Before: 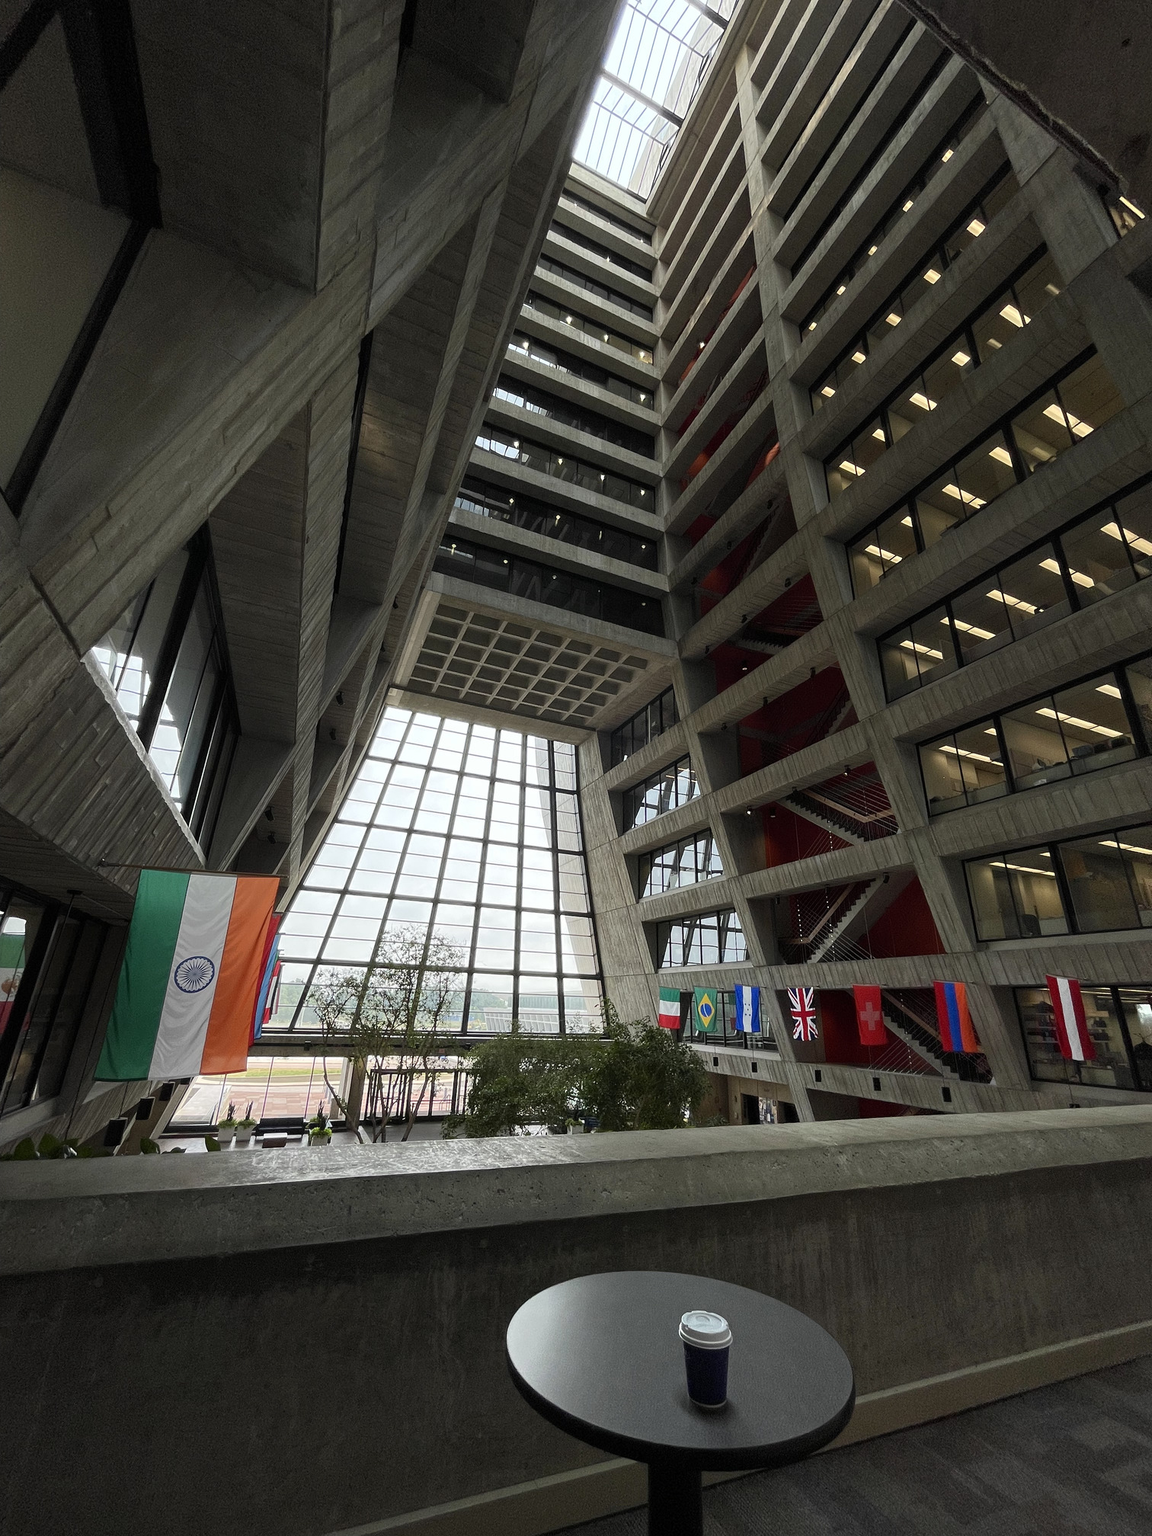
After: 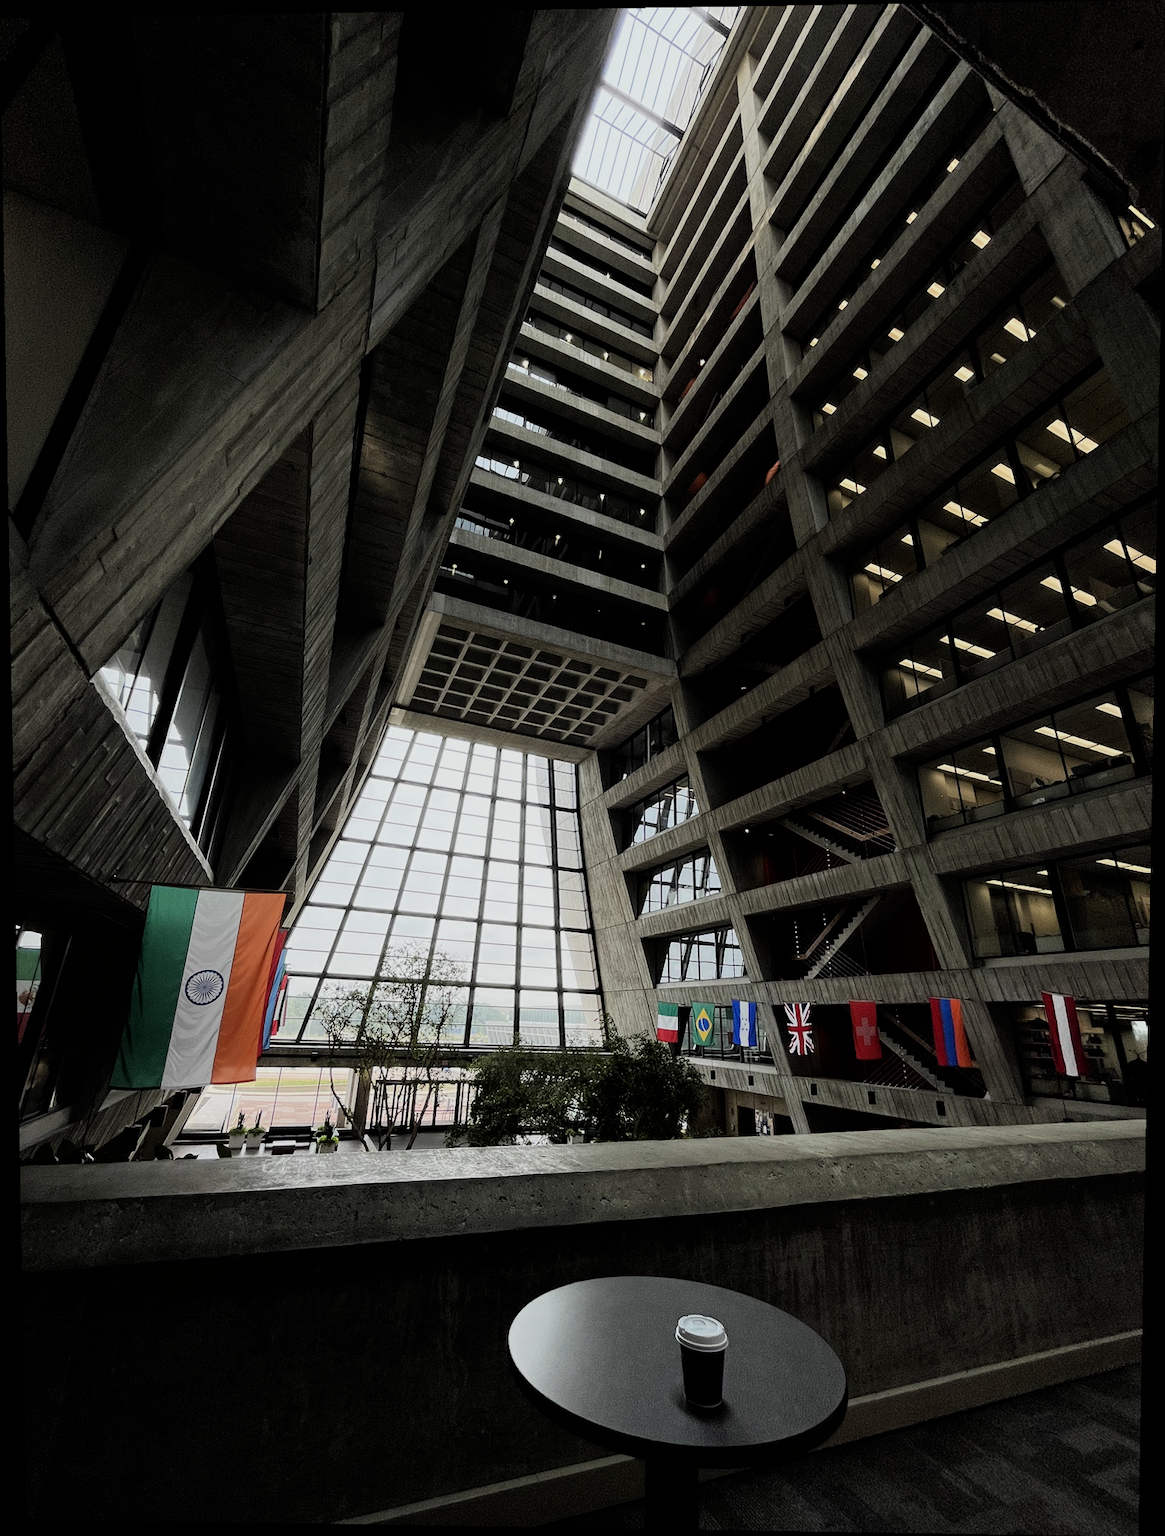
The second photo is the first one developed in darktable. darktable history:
rotate and perspective: lens shift (vertical) 0.048, lens shift (horizontal) -0.024, automatic cropping off
filmic rgb: black relative exposure -5 EV, hardness 2.88, contrast 1.3
